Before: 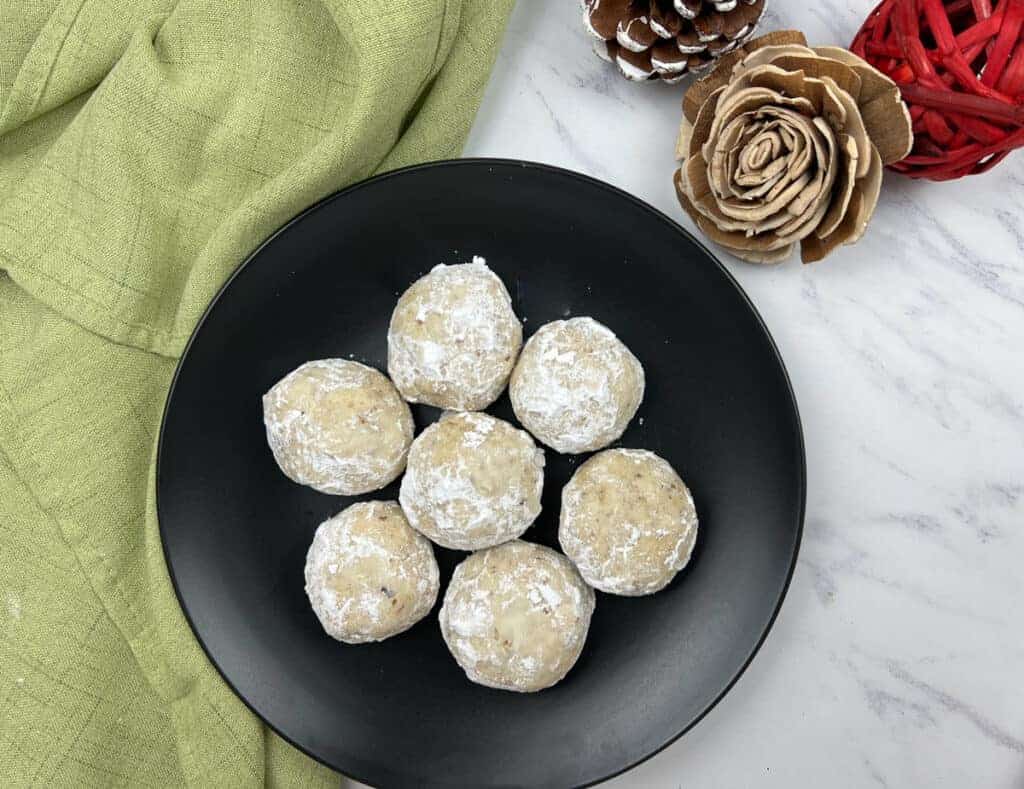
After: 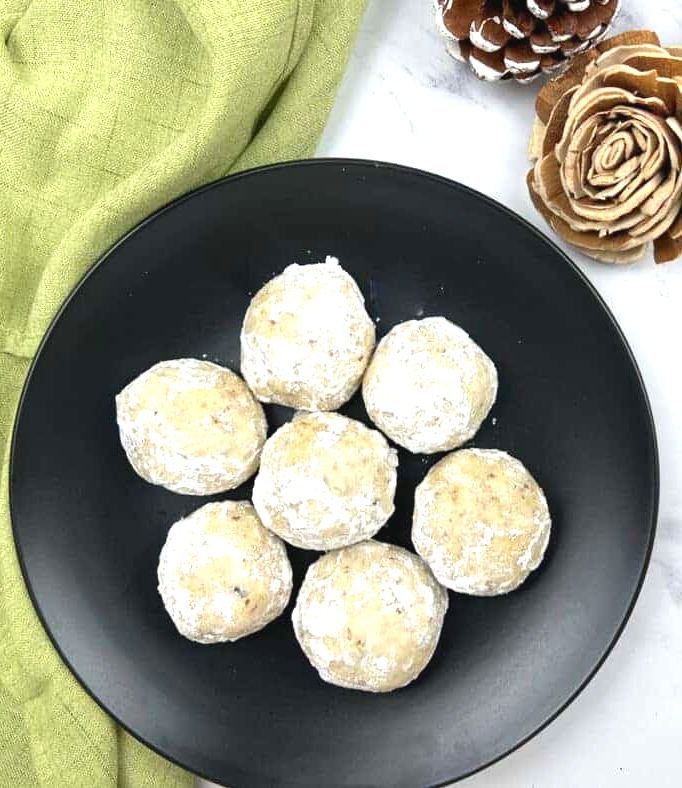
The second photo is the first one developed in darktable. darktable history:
exposure: black level correction -0.002, exposure 0.708 EV, compensate exposure bias true, compensate highlight preservation false
contrast brightness saturation: saturation 0.18
crop and rotate: left 14.385%, right 18.948%
